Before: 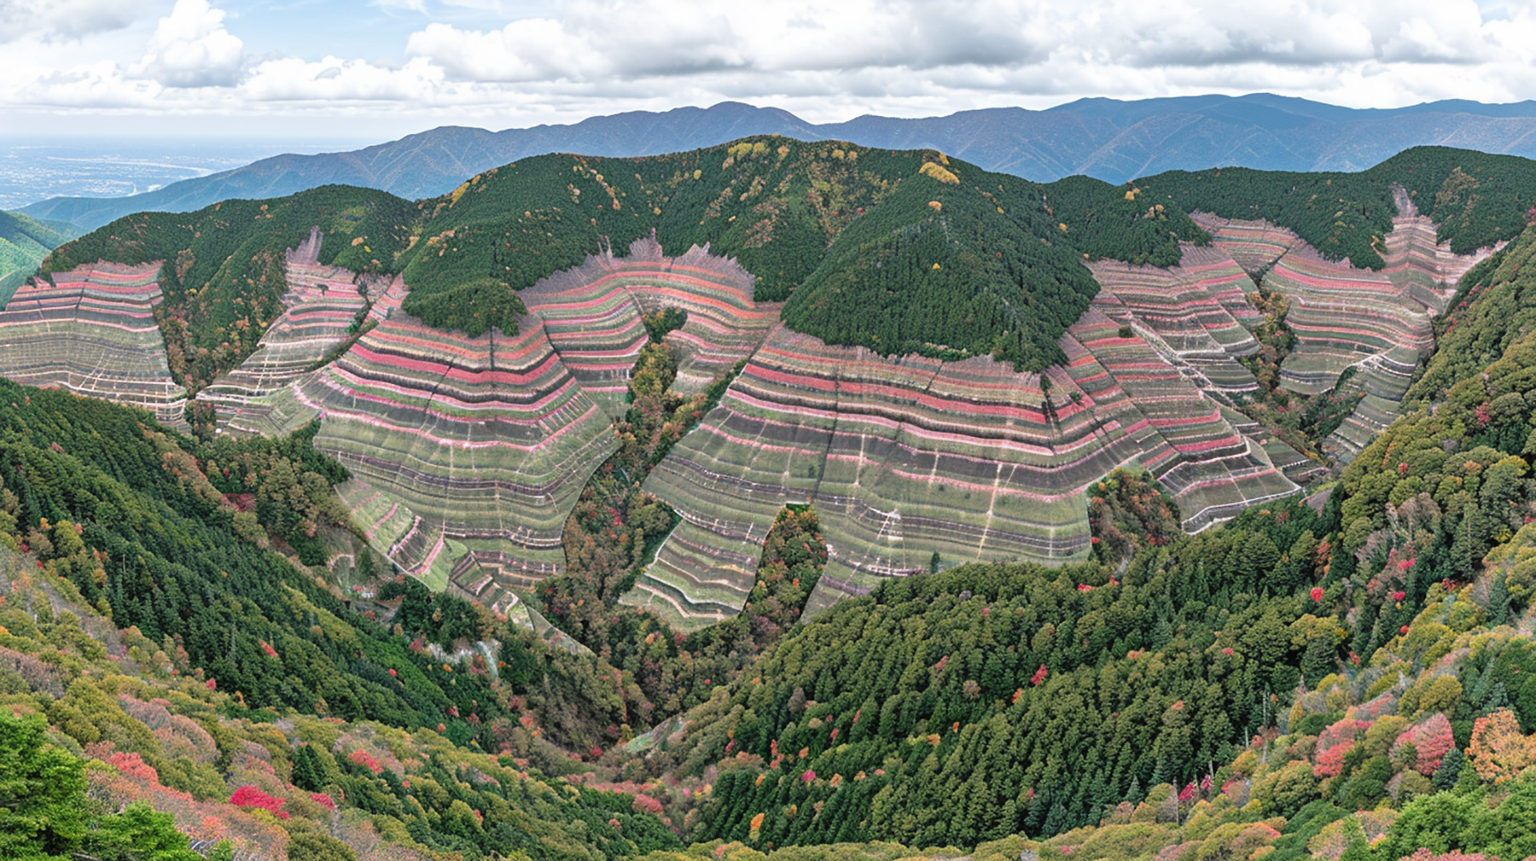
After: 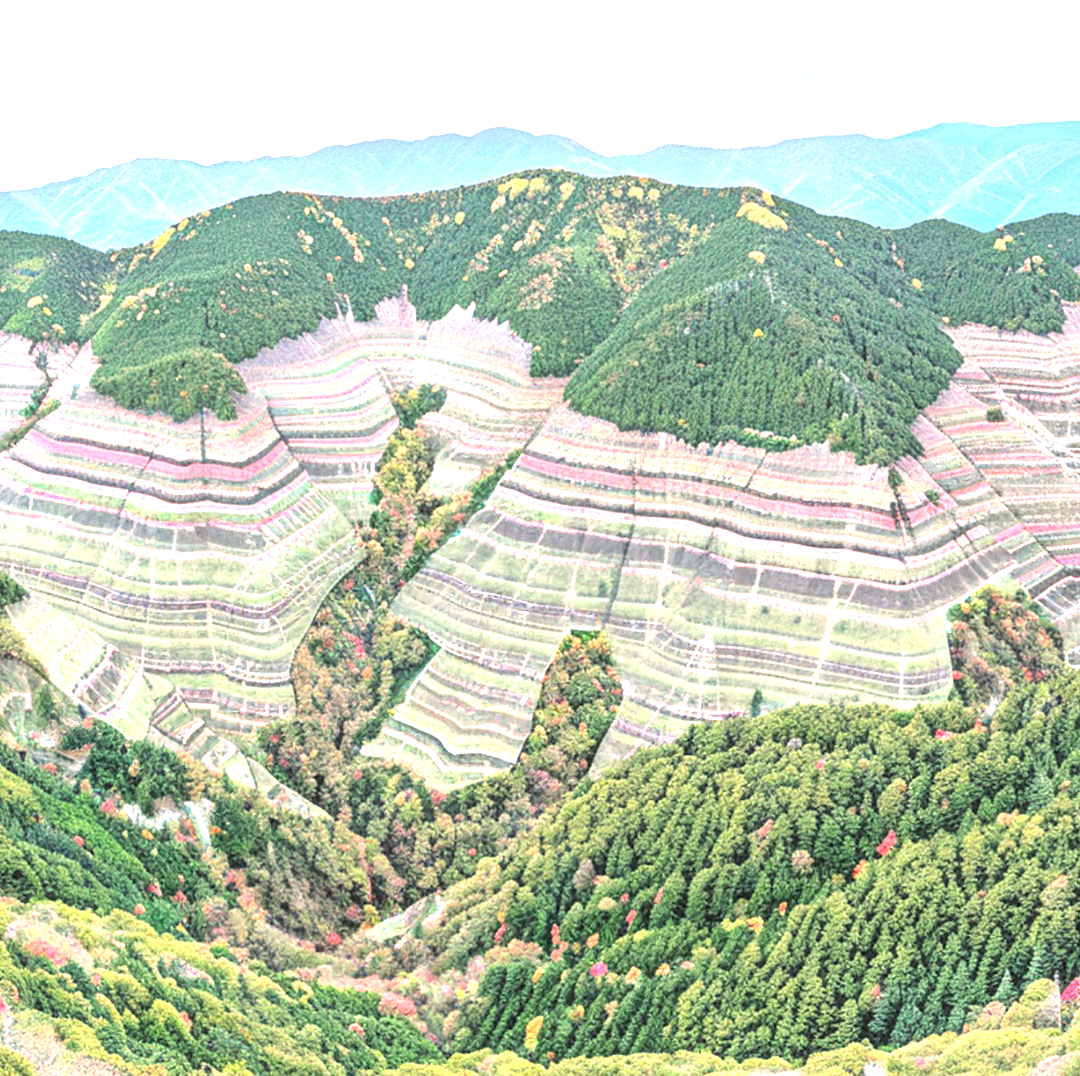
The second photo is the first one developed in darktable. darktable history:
local contrast: on, module defaults
exposure: black level correction 0, exposure 1.675 EV, compensate exposure bias true, compensate highlight preservation false
crop: left 21.496%, right 22.254%
contrast brightness saturation: brightness 0.13
